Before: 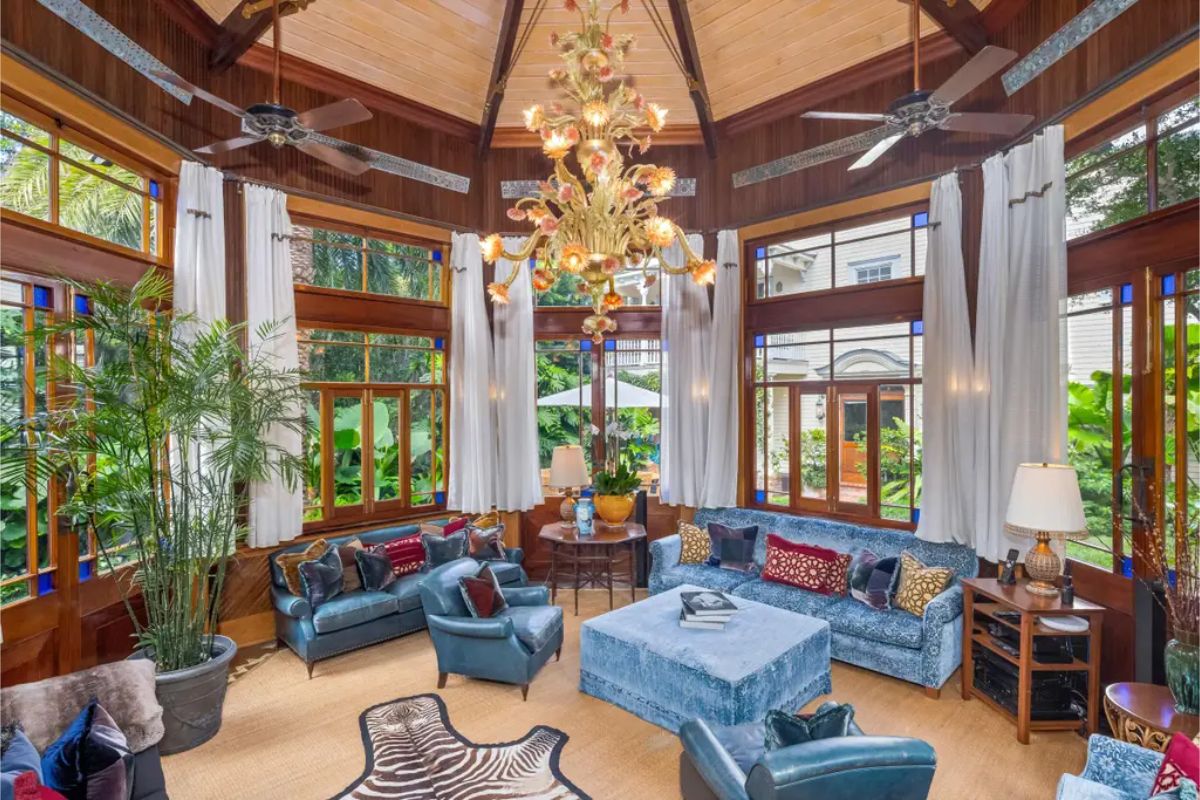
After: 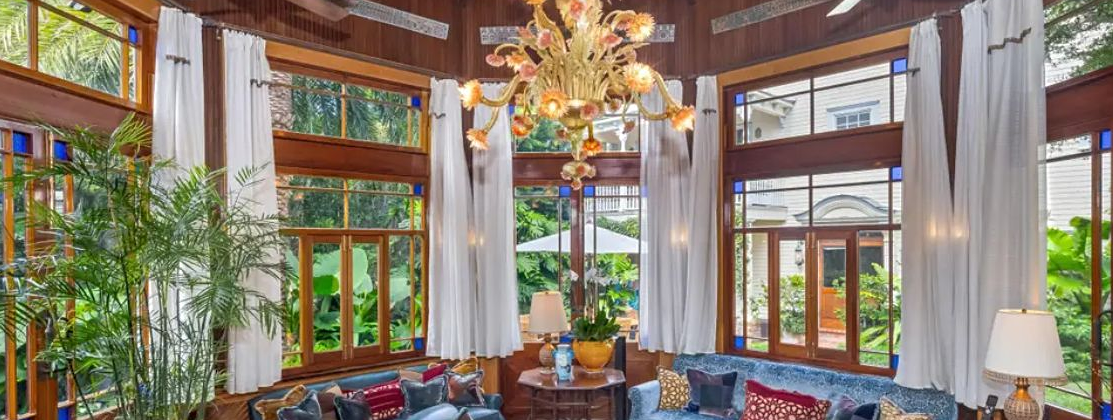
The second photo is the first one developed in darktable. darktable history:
crop: left 1.775%, top 19.335%, right 5.423%, bottom 28.08%
sharpen: amount 0.216
